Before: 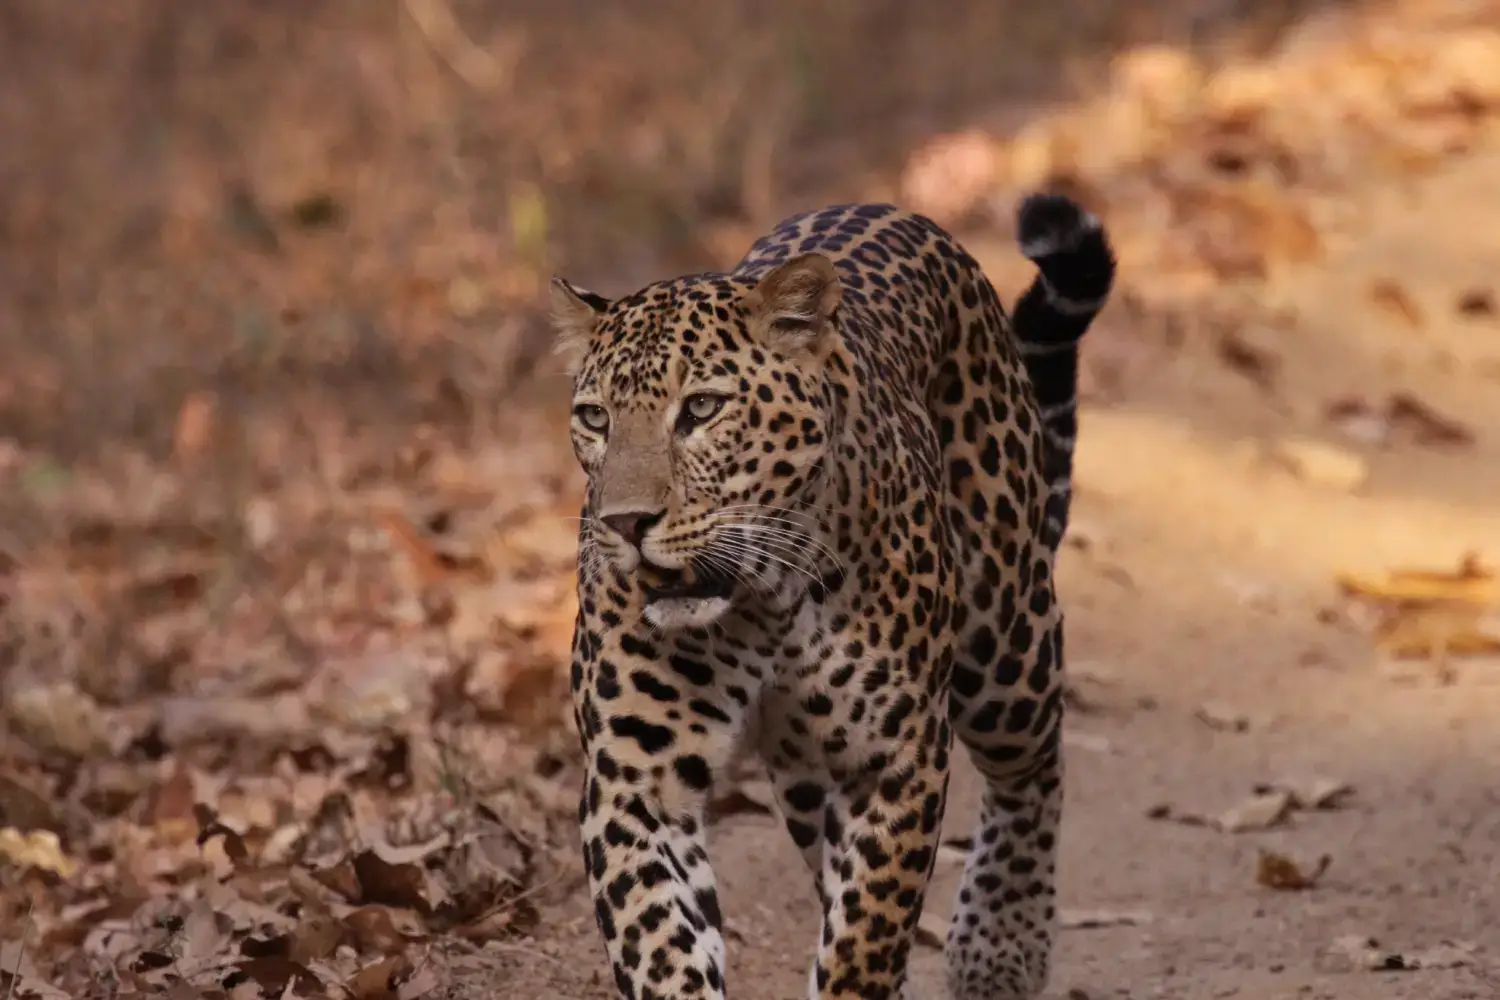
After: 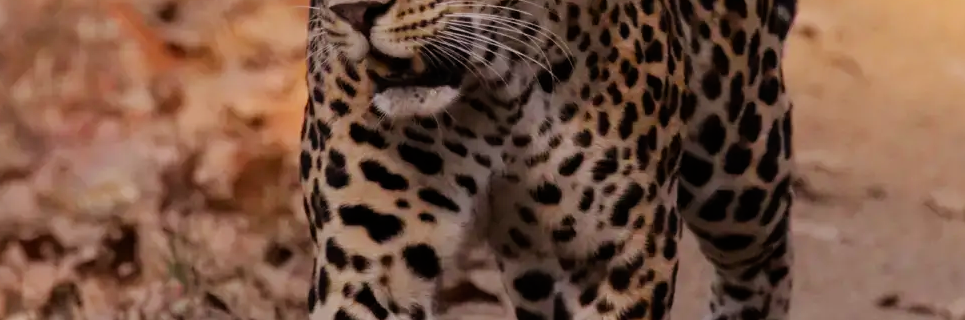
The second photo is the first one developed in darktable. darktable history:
filmic rgb: white relative exposure 3.9 EV, hardness 4.26
color contrast: green-magenta contrast 1.2, blue-yellow contrast 1.2
crop: left 18.091%, top 51.13%, right 17.525%, bottom 16.85%
